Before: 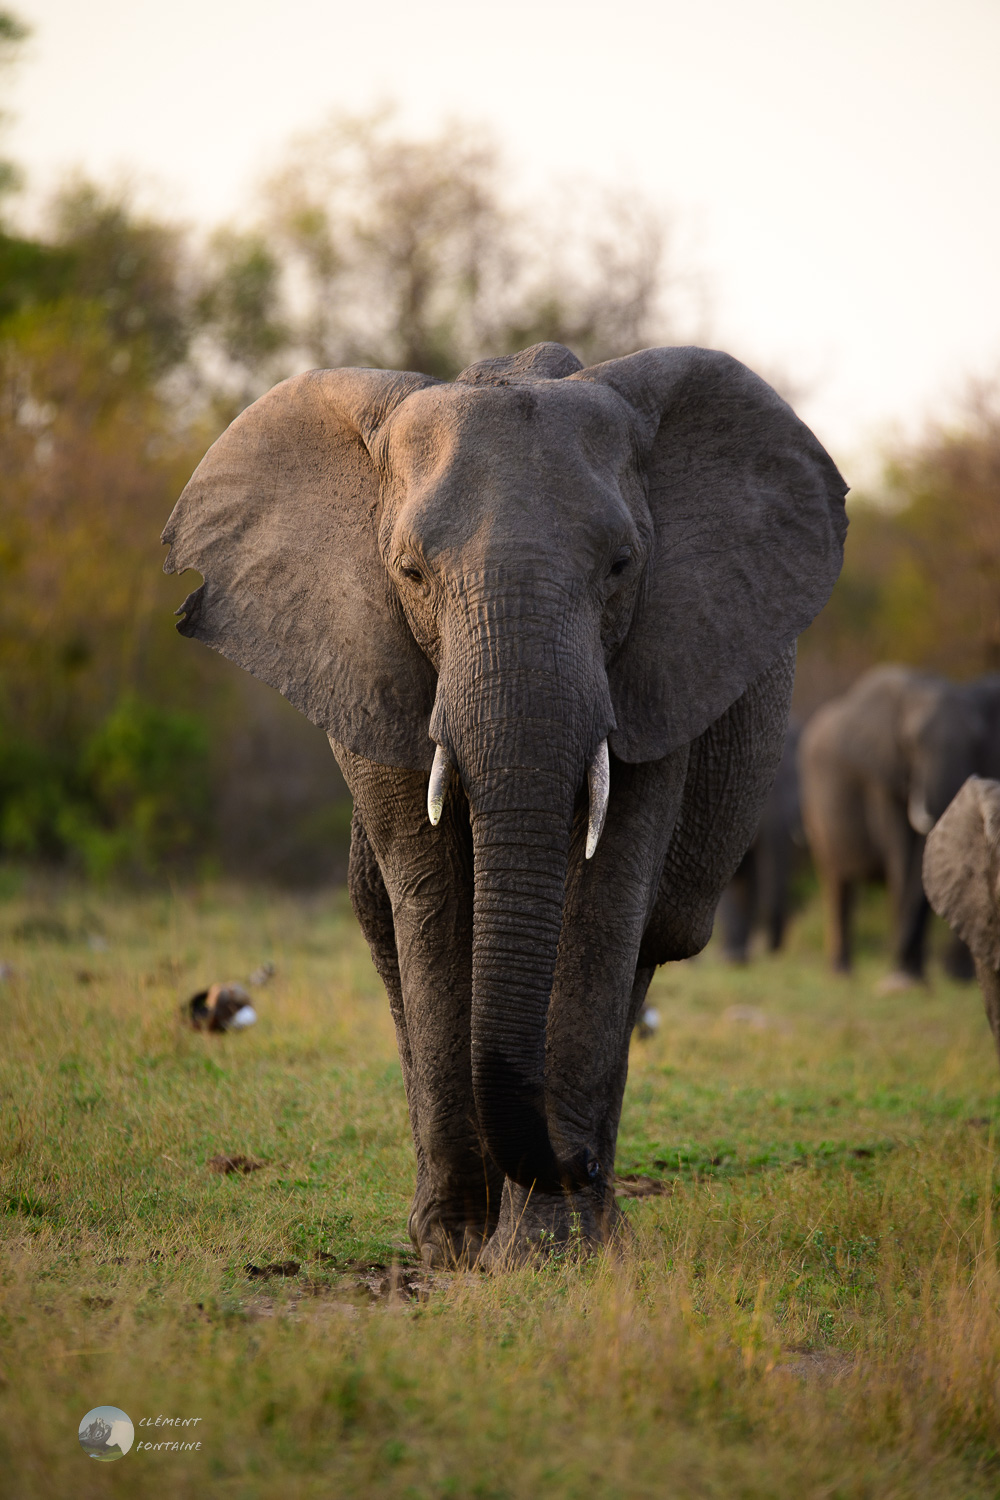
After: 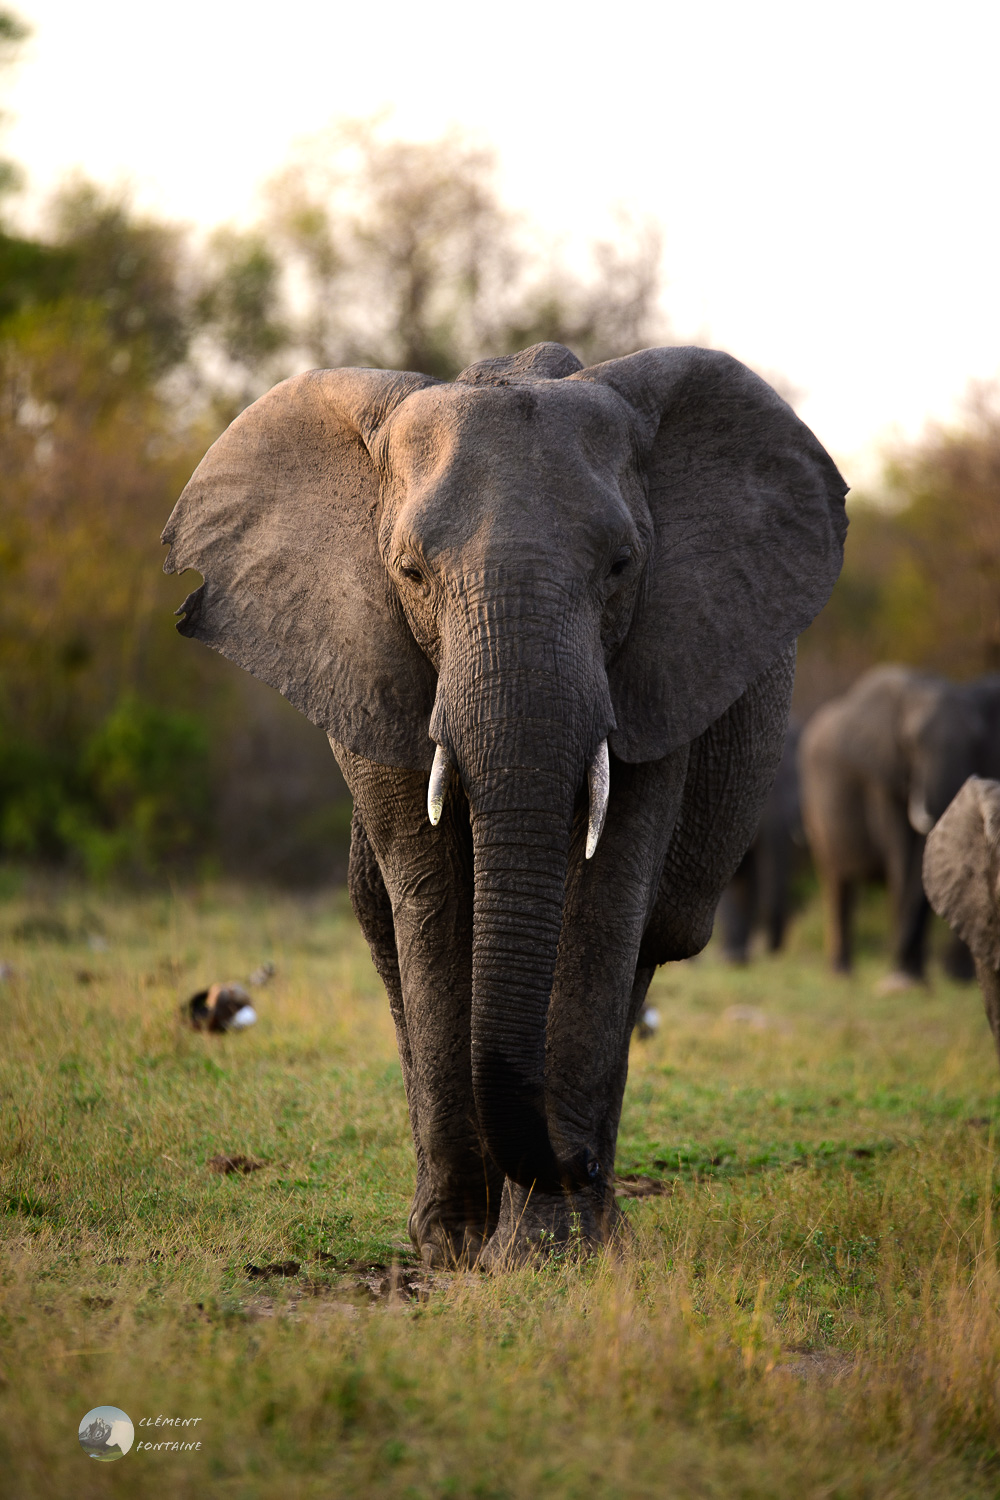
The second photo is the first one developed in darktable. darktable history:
tone equalizer: -8 EV -0.384 EV, -7 EV -0.4 EV, -6 EV -0.333 EV, -5 EV -0.184 EV, -3 EV 0.205 EV, -2 EV 0.31 EV, -1 EV 0.397 EV, +0 EV 0.41 EV, edges refinement/feathering 500, mask exposure compensation -1.57 EV, preserve details no
